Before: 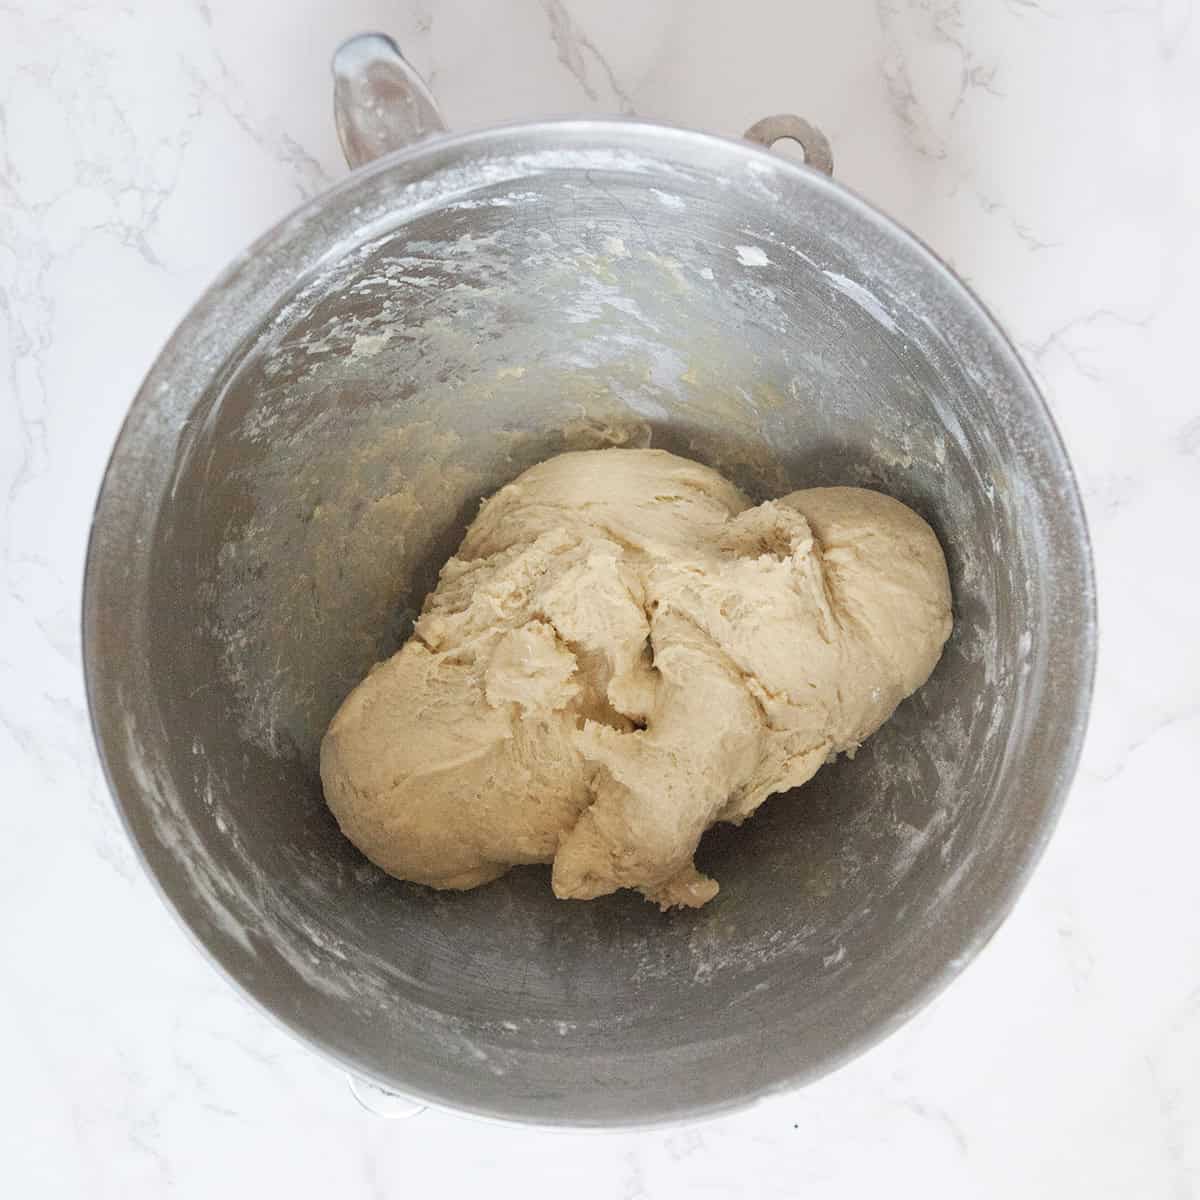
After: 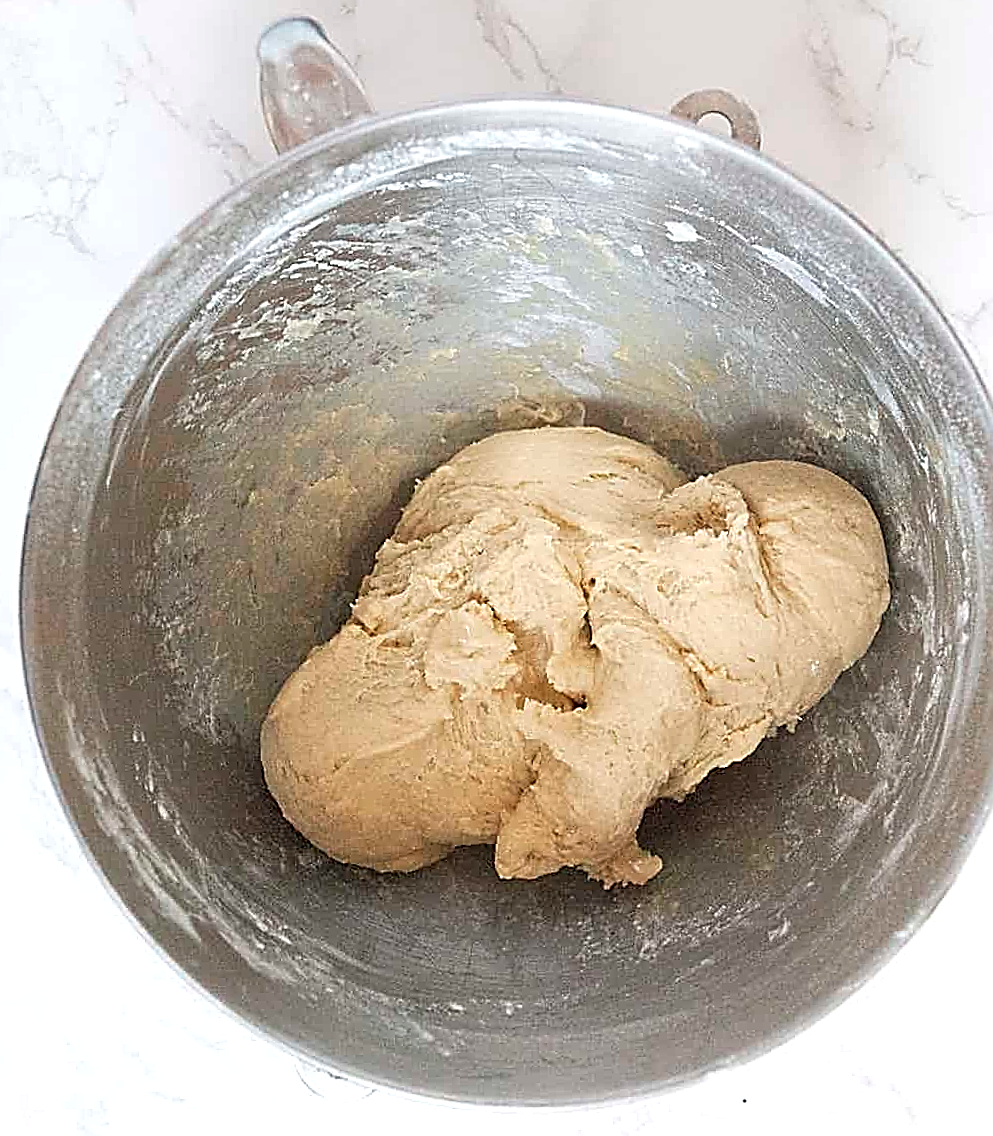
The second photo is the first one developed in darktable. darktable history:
exposure: exposure 0.227 EV, compensate exposure bias true, compensate highlight preservation false
sharpen: amount 1.995
crop and rotate: angle 1.25°, left 4.36%, top 0.723%, right 11.091%, bottom 2.569%
